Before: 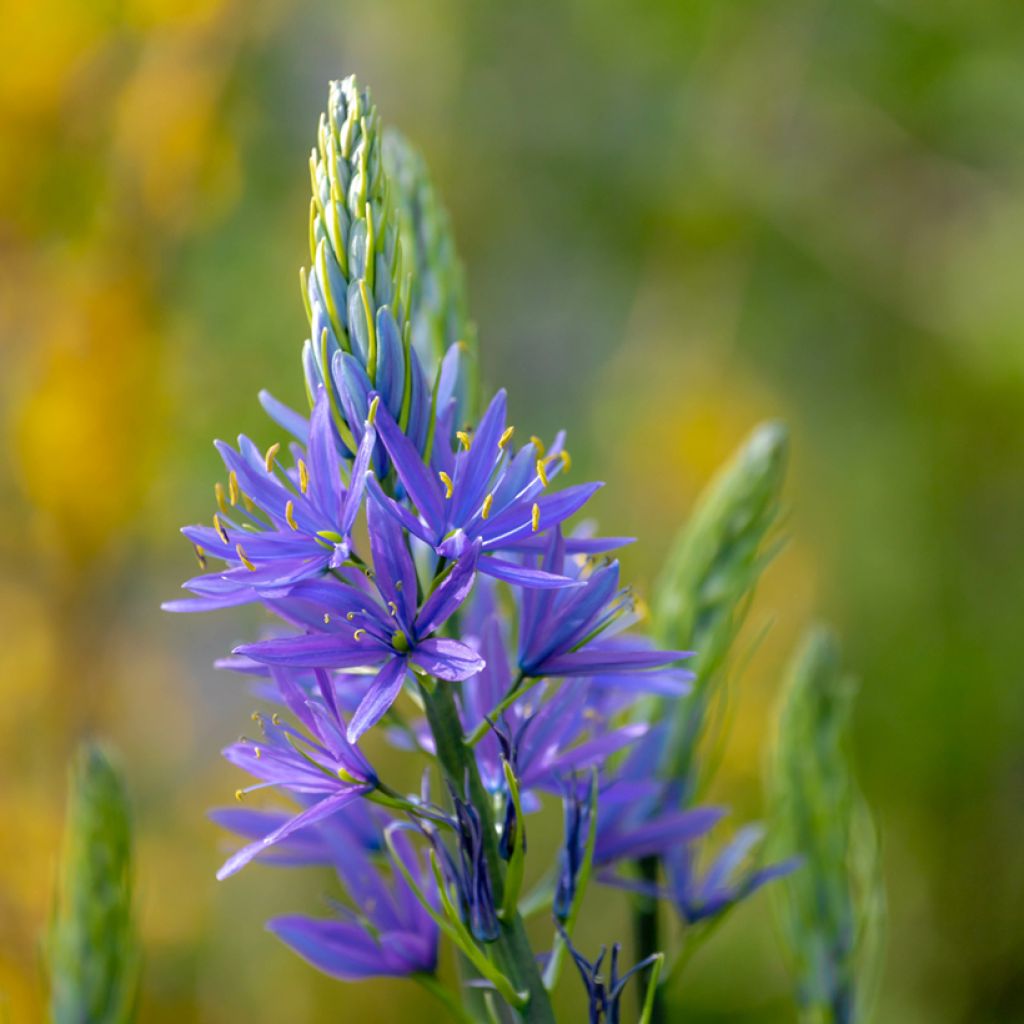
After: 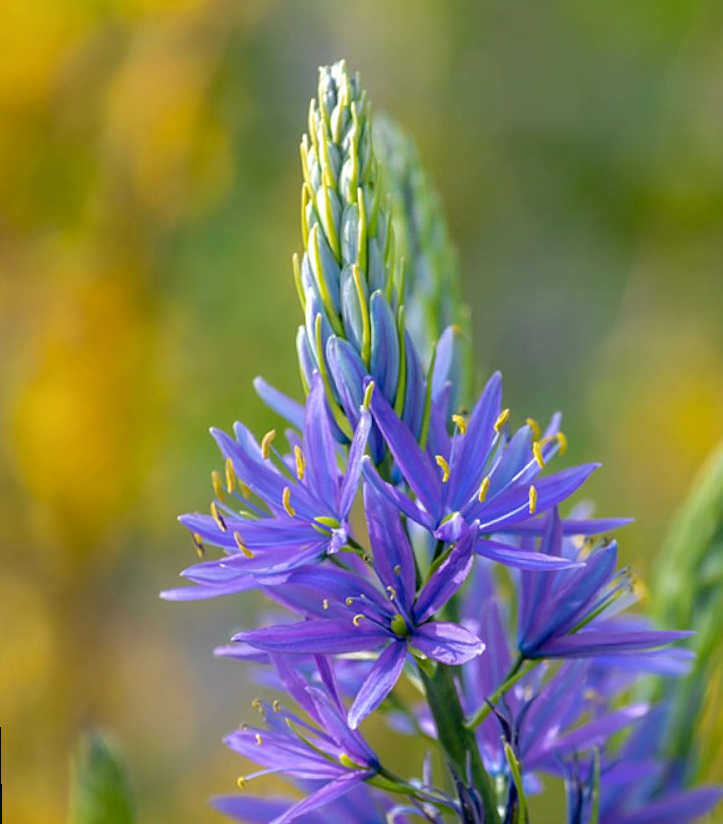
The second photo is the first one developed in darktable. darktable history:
rotate and perspective: rotation -1°, crop left 0.011, crop right 0.989, crop top 0.025, crop bottom 0.975
crop: right 28.885%, bottom 16.626%
local contrast: detail 110%
sharpen: amount 0.2
